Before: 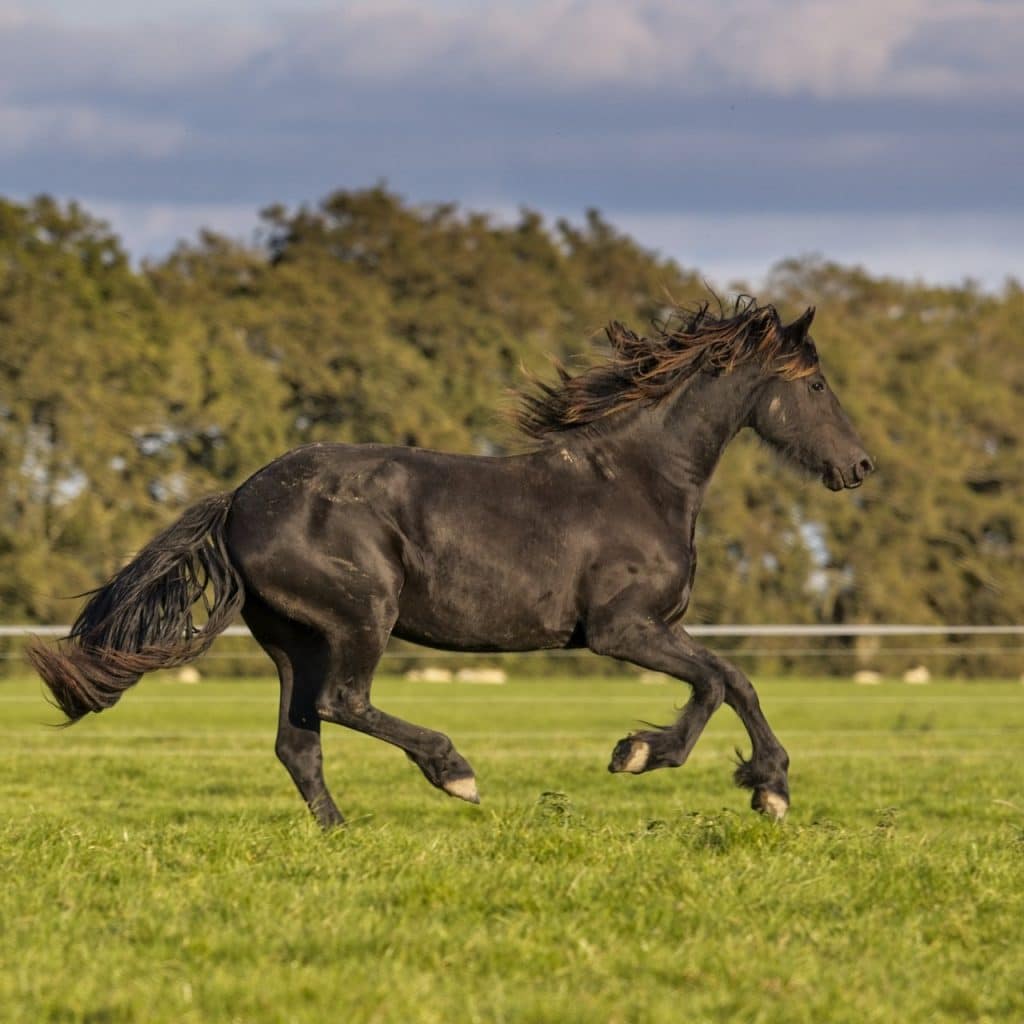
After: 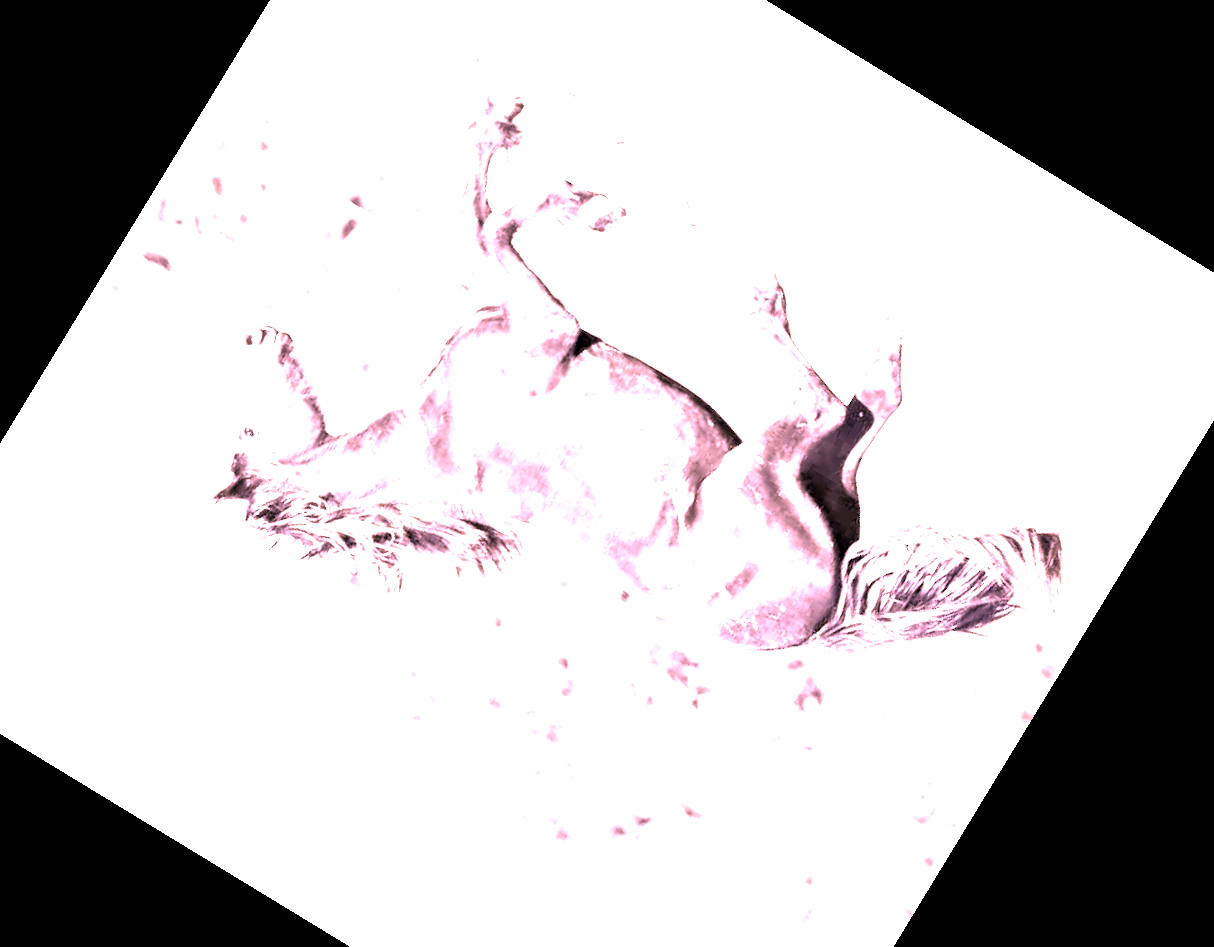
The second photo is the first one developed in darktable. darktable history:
color calibration: illuminant Planckian (black body), adaptation linear Bradford (ICC v4), x 0.361, y 0.366, temperature 4511.61 K, saturation algorithm version 1 (2020)
crop and rotate: angle 148.68°, left 9.111%, top 15.603%, right 4.588%, bottom 17.041%
color contrast: green-magenta contrast 0.3, blue-yellow contrast 0.15
white balance: red 8, blue 8
